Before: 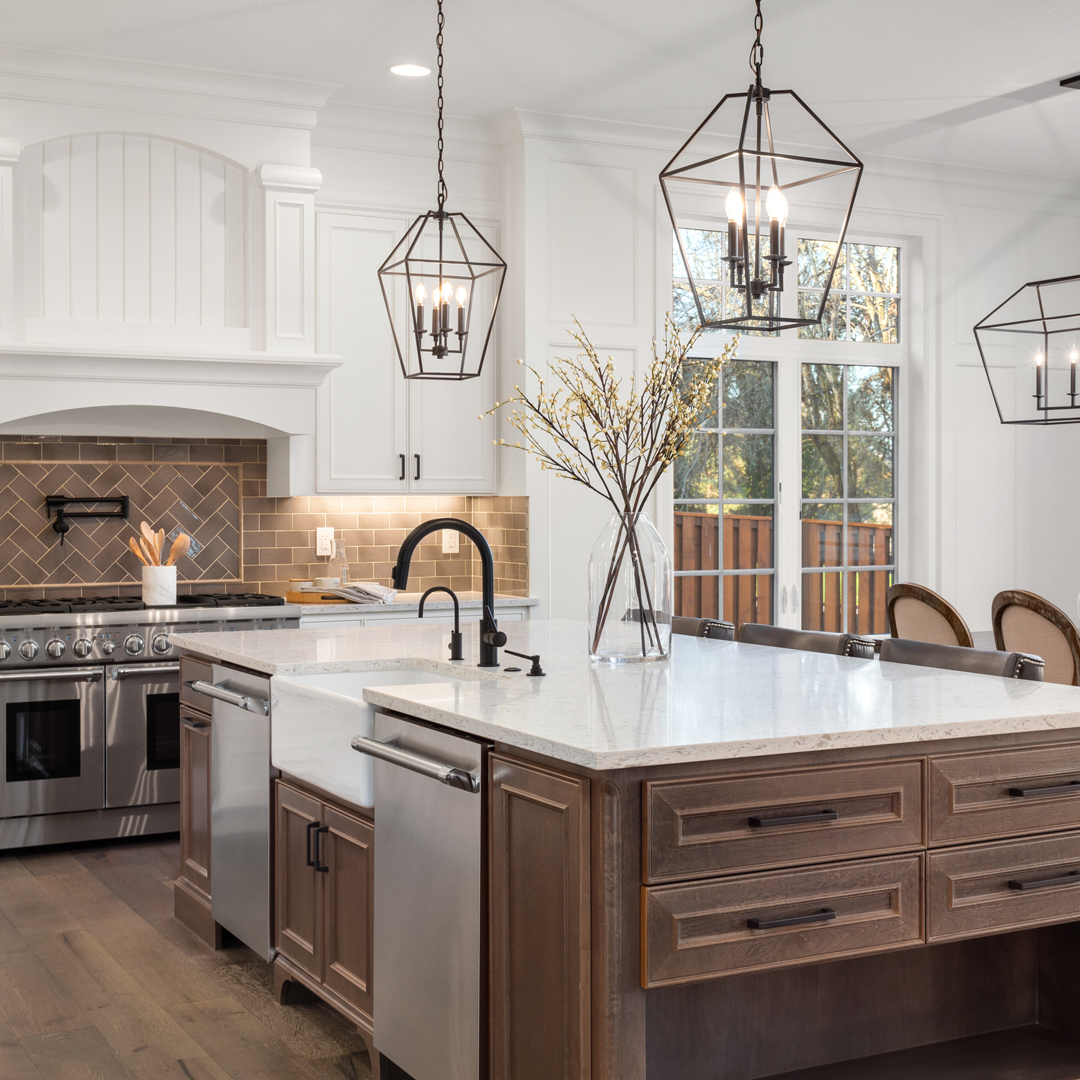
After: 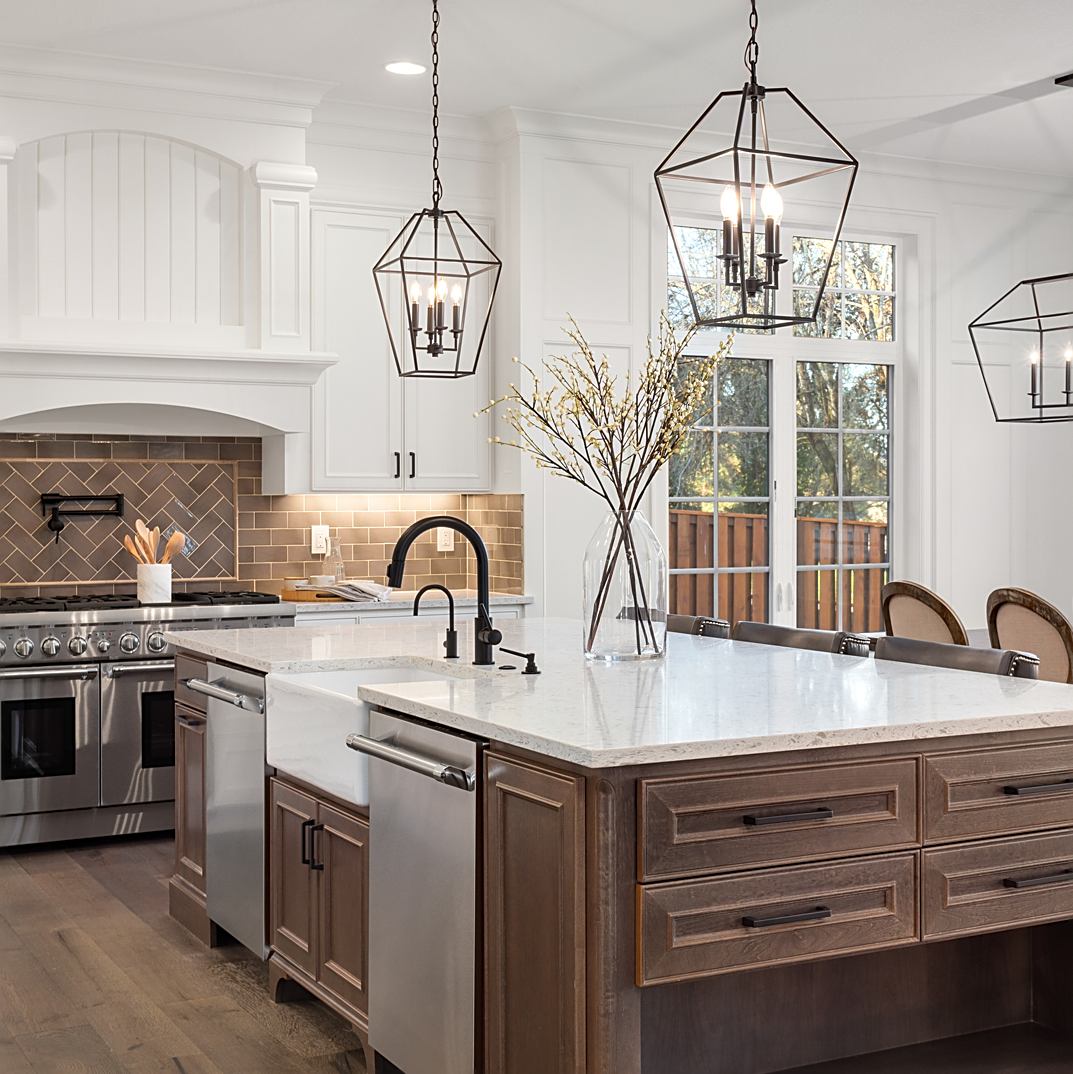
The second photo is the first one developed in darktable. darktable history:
crop and rotate: left 0.641%, top 0.235%, bottom 0.282%
sharpen: on, module defaults
